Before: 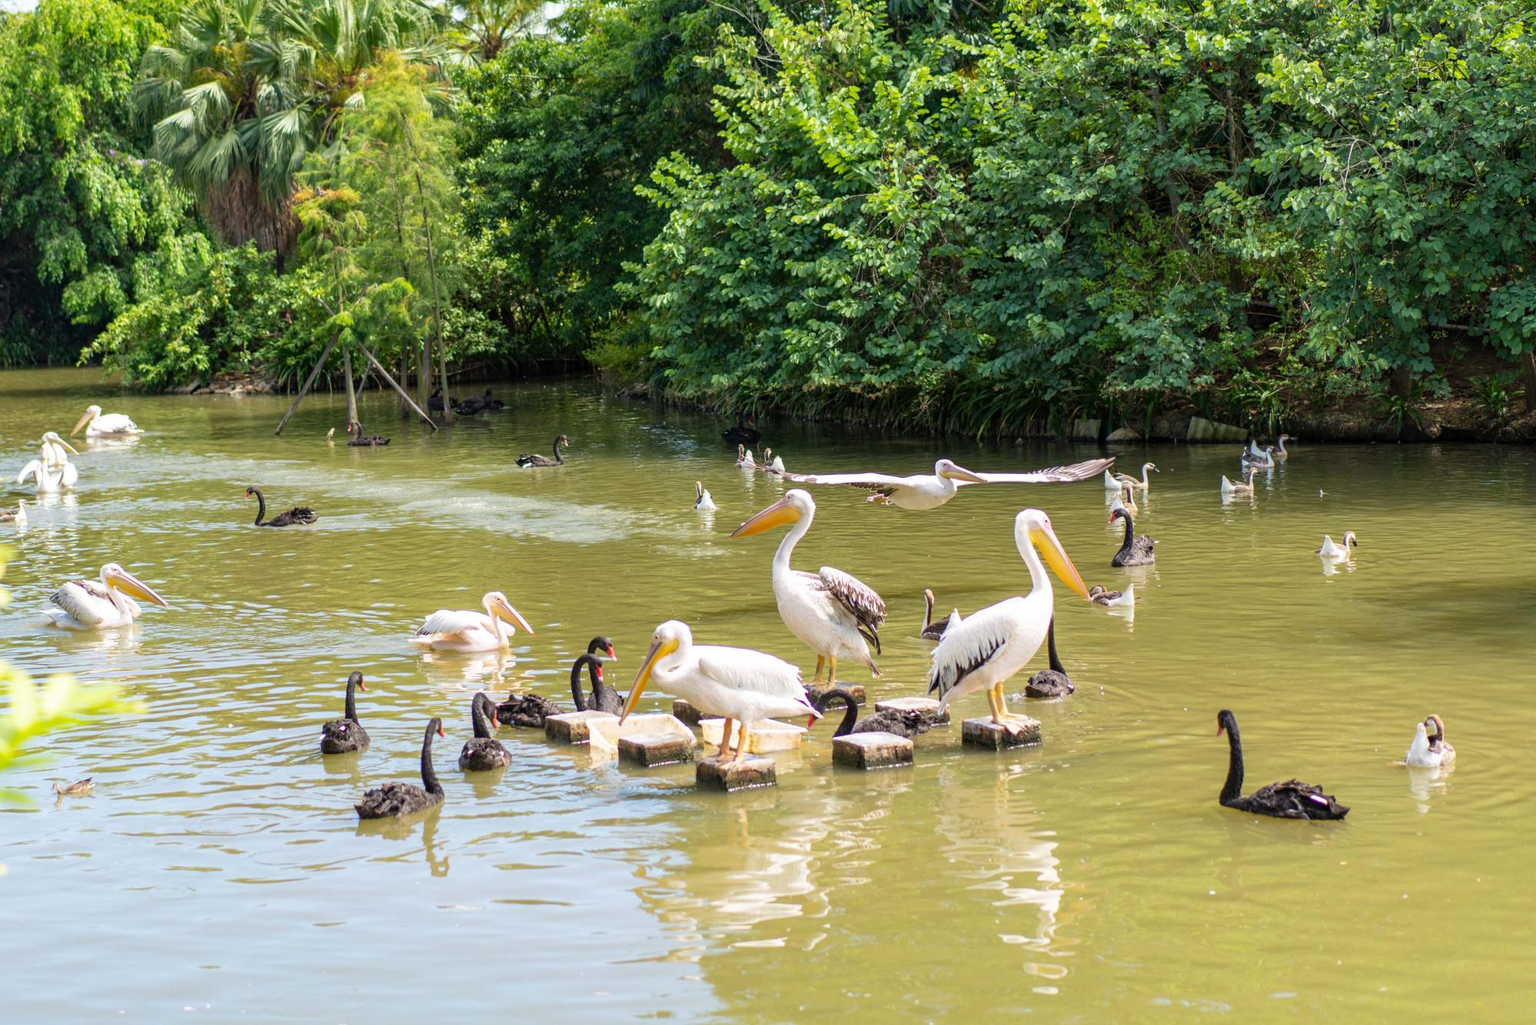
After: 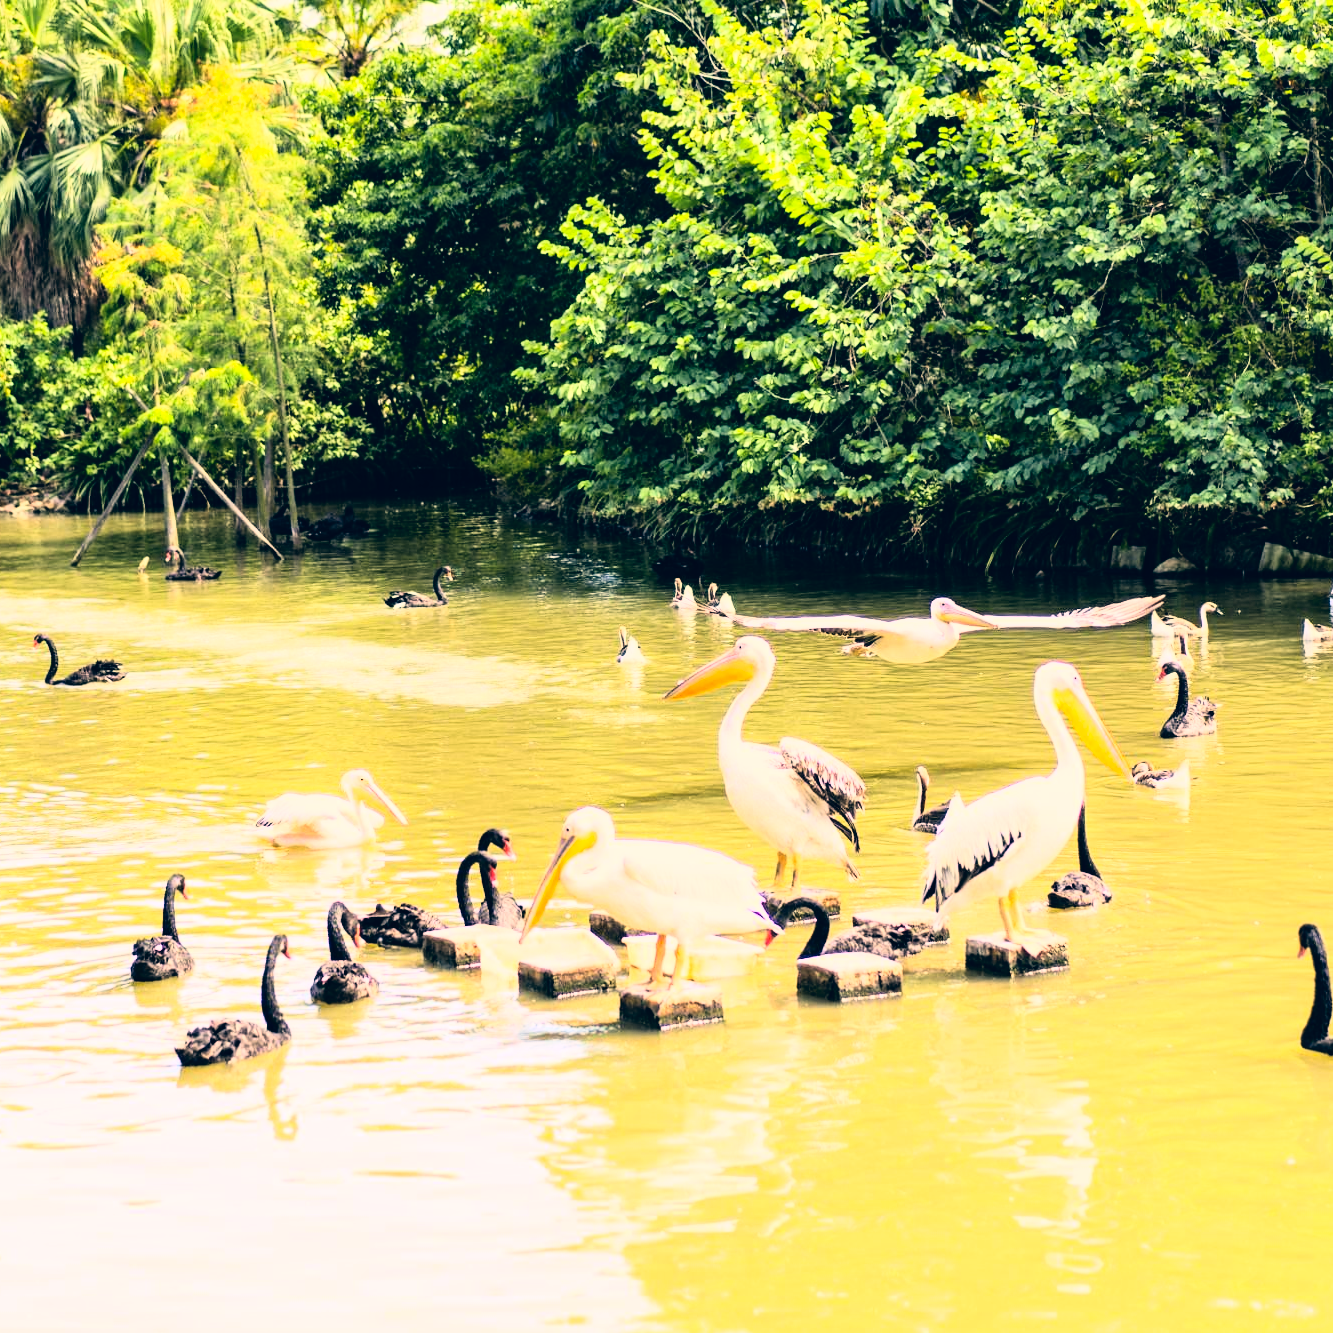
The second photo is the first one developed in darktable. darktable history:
color correction: highlights a* 10.32, highlights b* 14.66, shadows a* -9.59, shadows b* -15.02
crop and rotate: left 14.385%, right 18.948%
rgb curve: curves: ch0 [(0, 0) (0.21, 0.15) (0.24, 0.21) (0.5, 0.75) (0.75, 0.96) (0.89, 0.99) (1, 1)]; ch1 [(0, 0.02) (0.21, 0.13) (0.25, 0.2) (0.5, 0.67) (0.75, 0.9) (0.89, 0.97) (1, 1)]; ch2 [(0, 0.02) (0.21, 0.13) (0.25, 0.2) (0.5, 0.67) (0.75, 0.9) (0.89, 0.97) (1, 1)], compensate middle gray true
